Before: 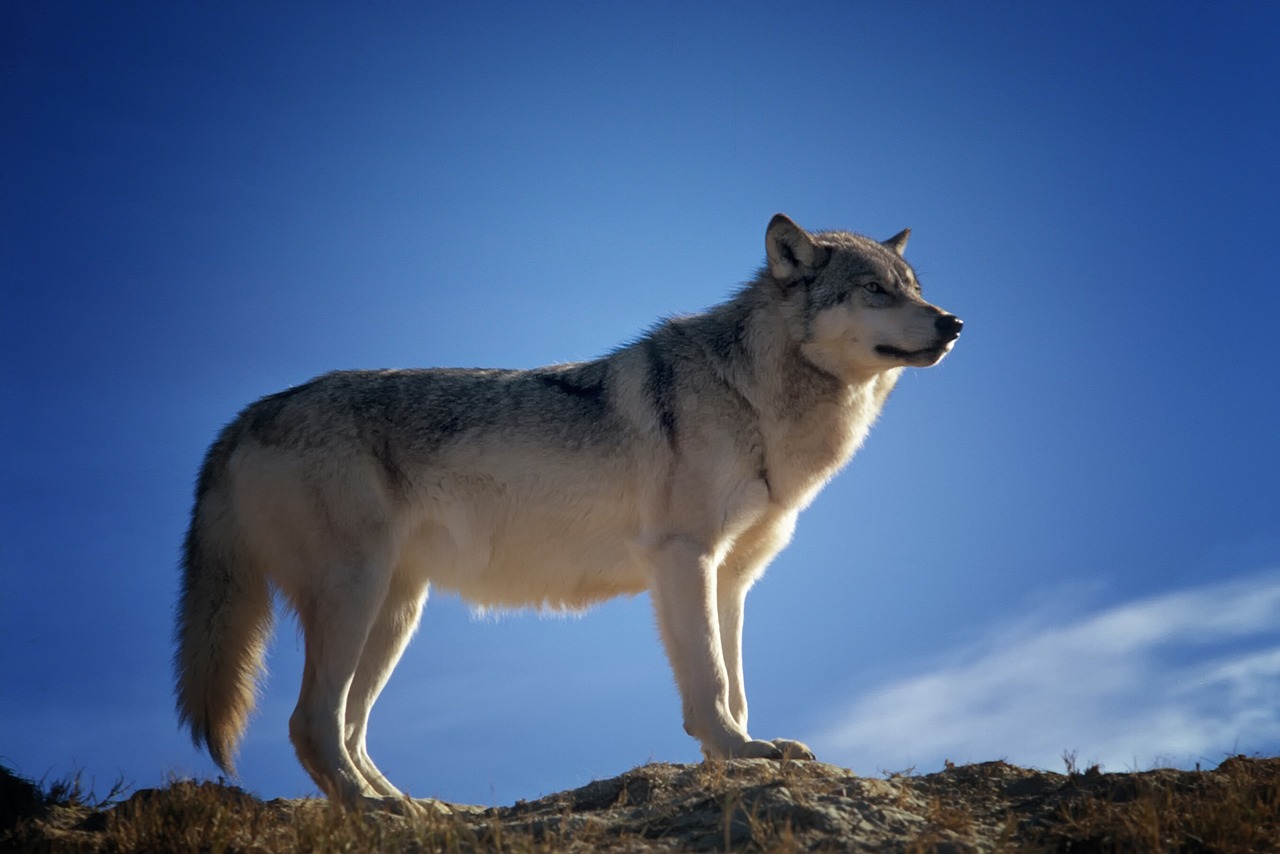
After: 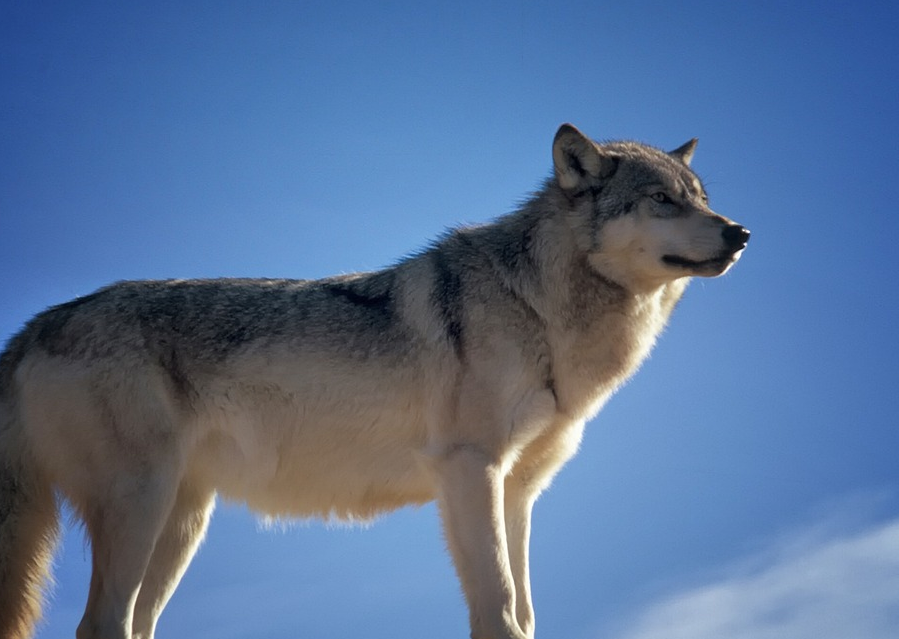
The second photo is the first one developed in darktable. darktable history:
crop and rotate: left 16.694%, top 10.708%, right 13.013%, bottom 14.45%
shadows and highlights: soften with gaussian
